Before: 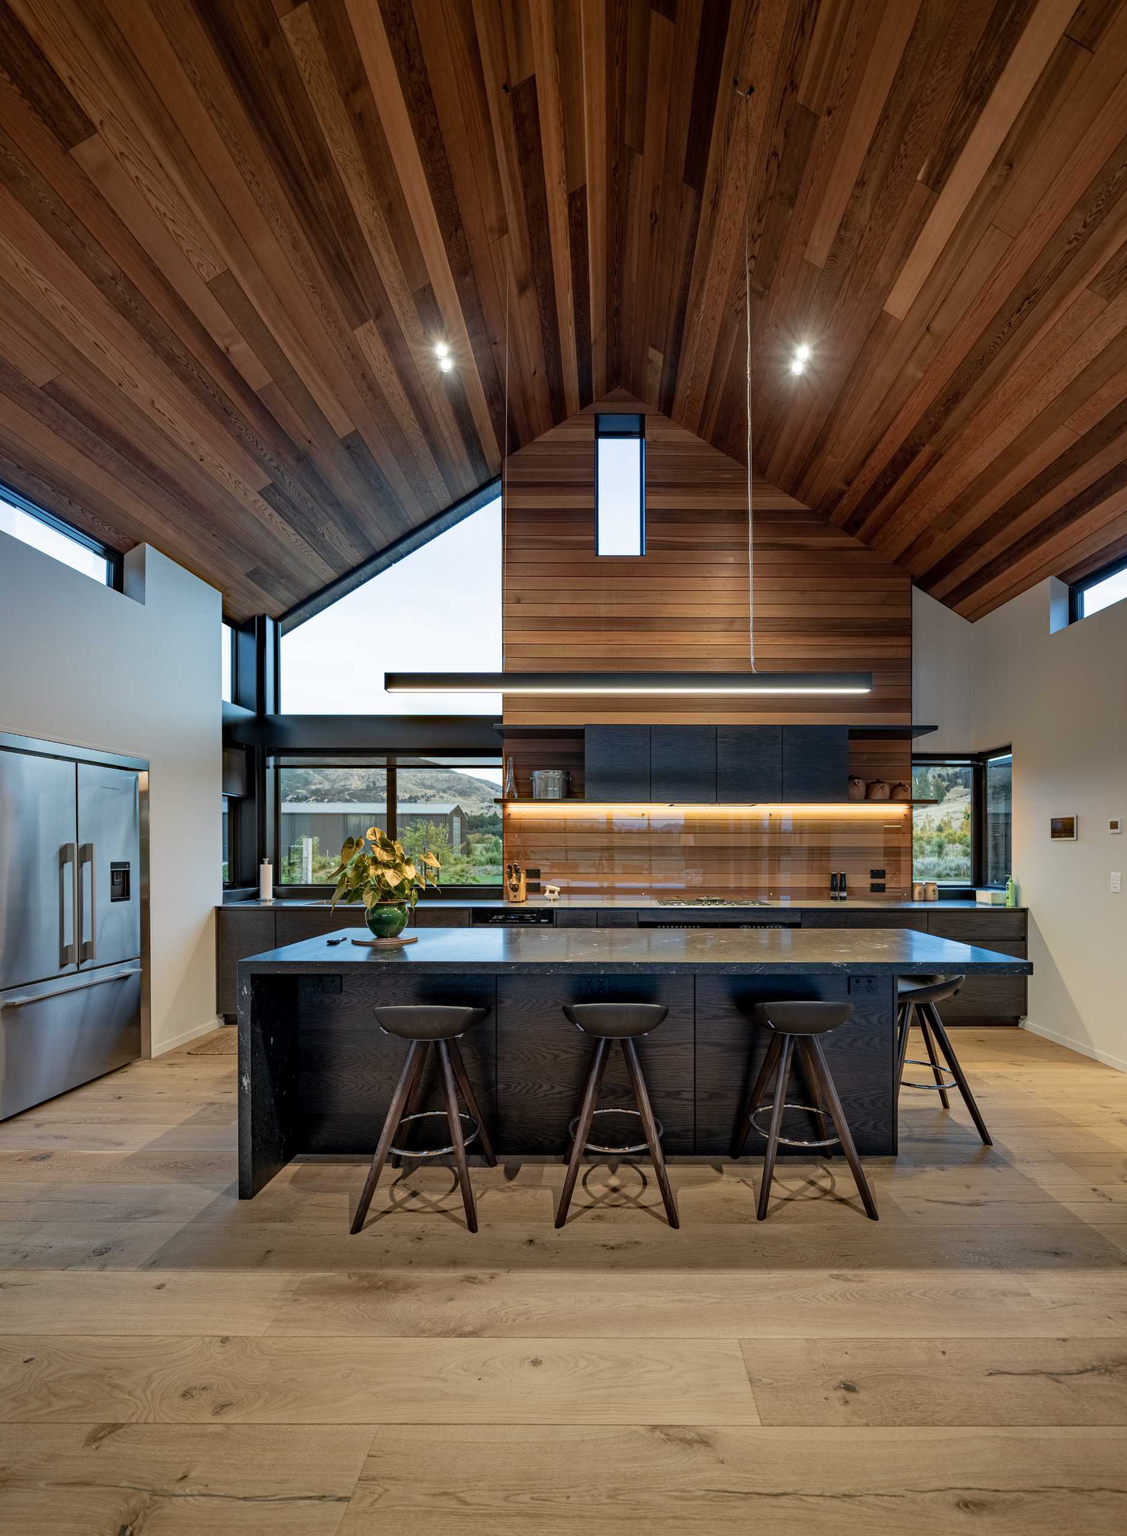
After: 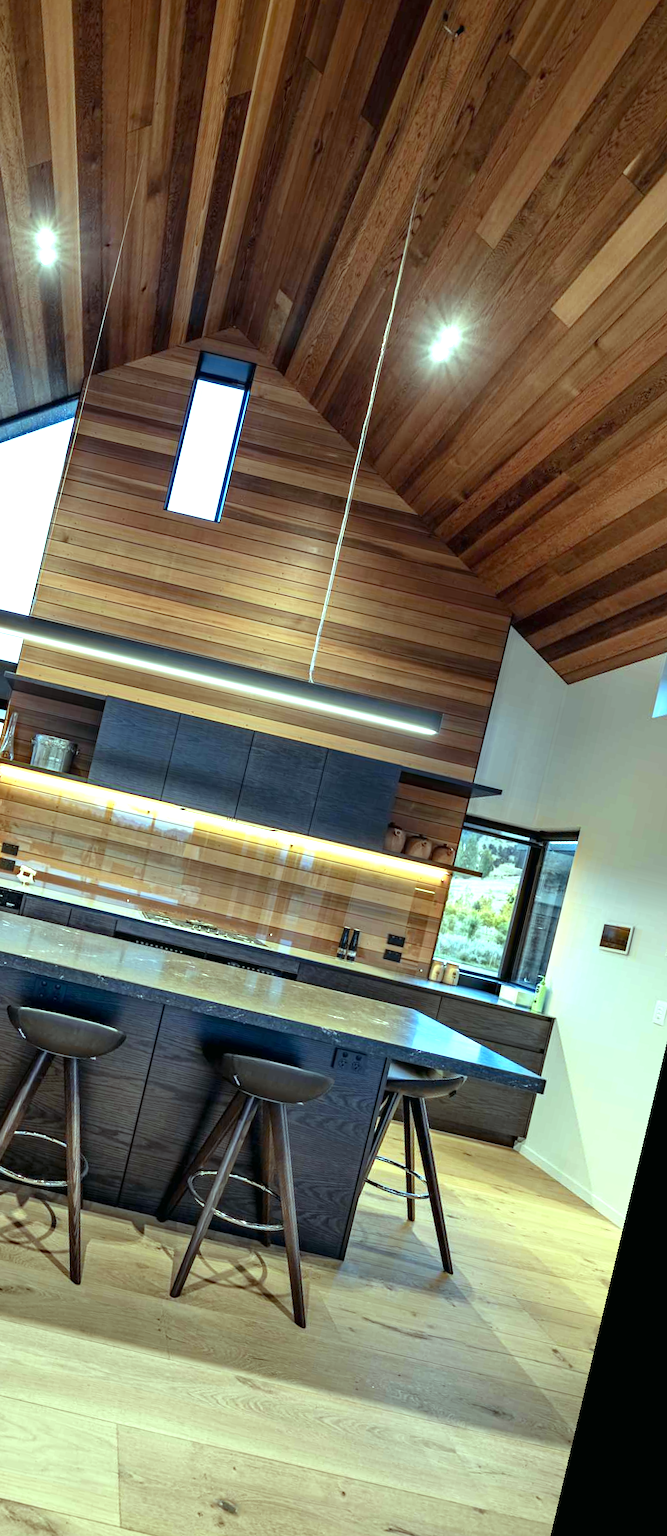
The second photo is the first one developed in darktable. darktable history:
color balance: mode lift, gamma, gain (sRGB), lift [0.997, 0.979, 1.021, 1.011], gamma [1, 1.084, 0.916, 0.998], gain [1, 0.87, 1.13, 1.101], contrast 4.55%, contrast fulcrum 38.24%, output saturation 104.09%
exposure: exposure 1 EV, compensate highlight preservation false
crop: left 45.721%, top 13.393%, right 14.118%, bottom 10.01%
rotate and perspective: rotation 13.27°, automatic cropping off
